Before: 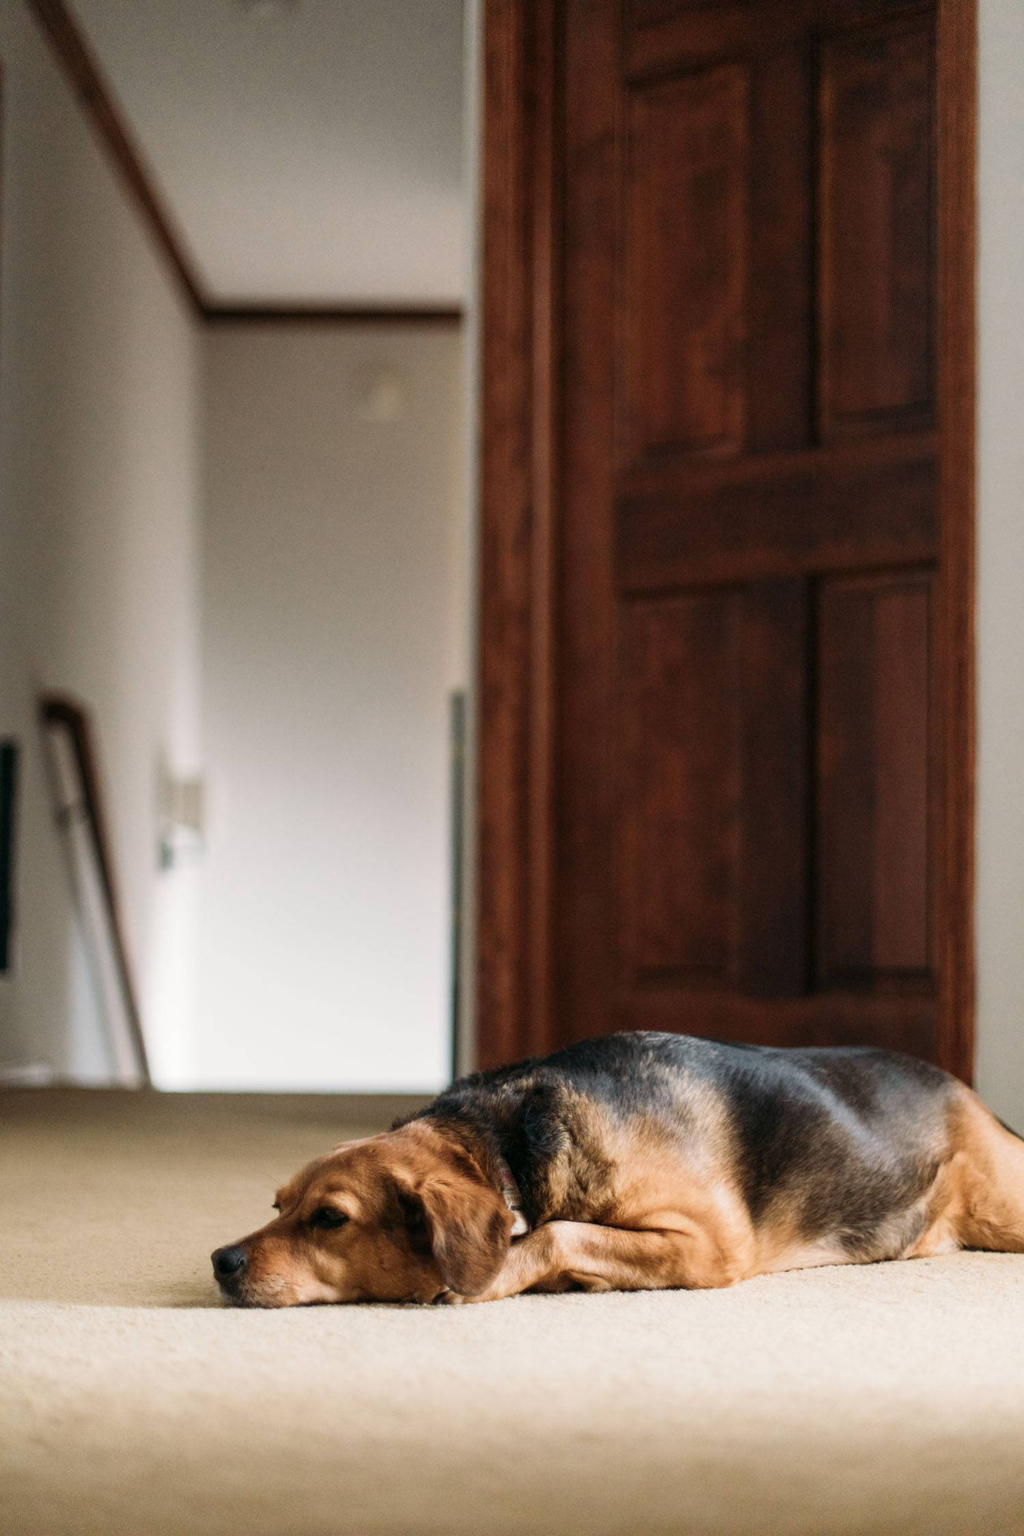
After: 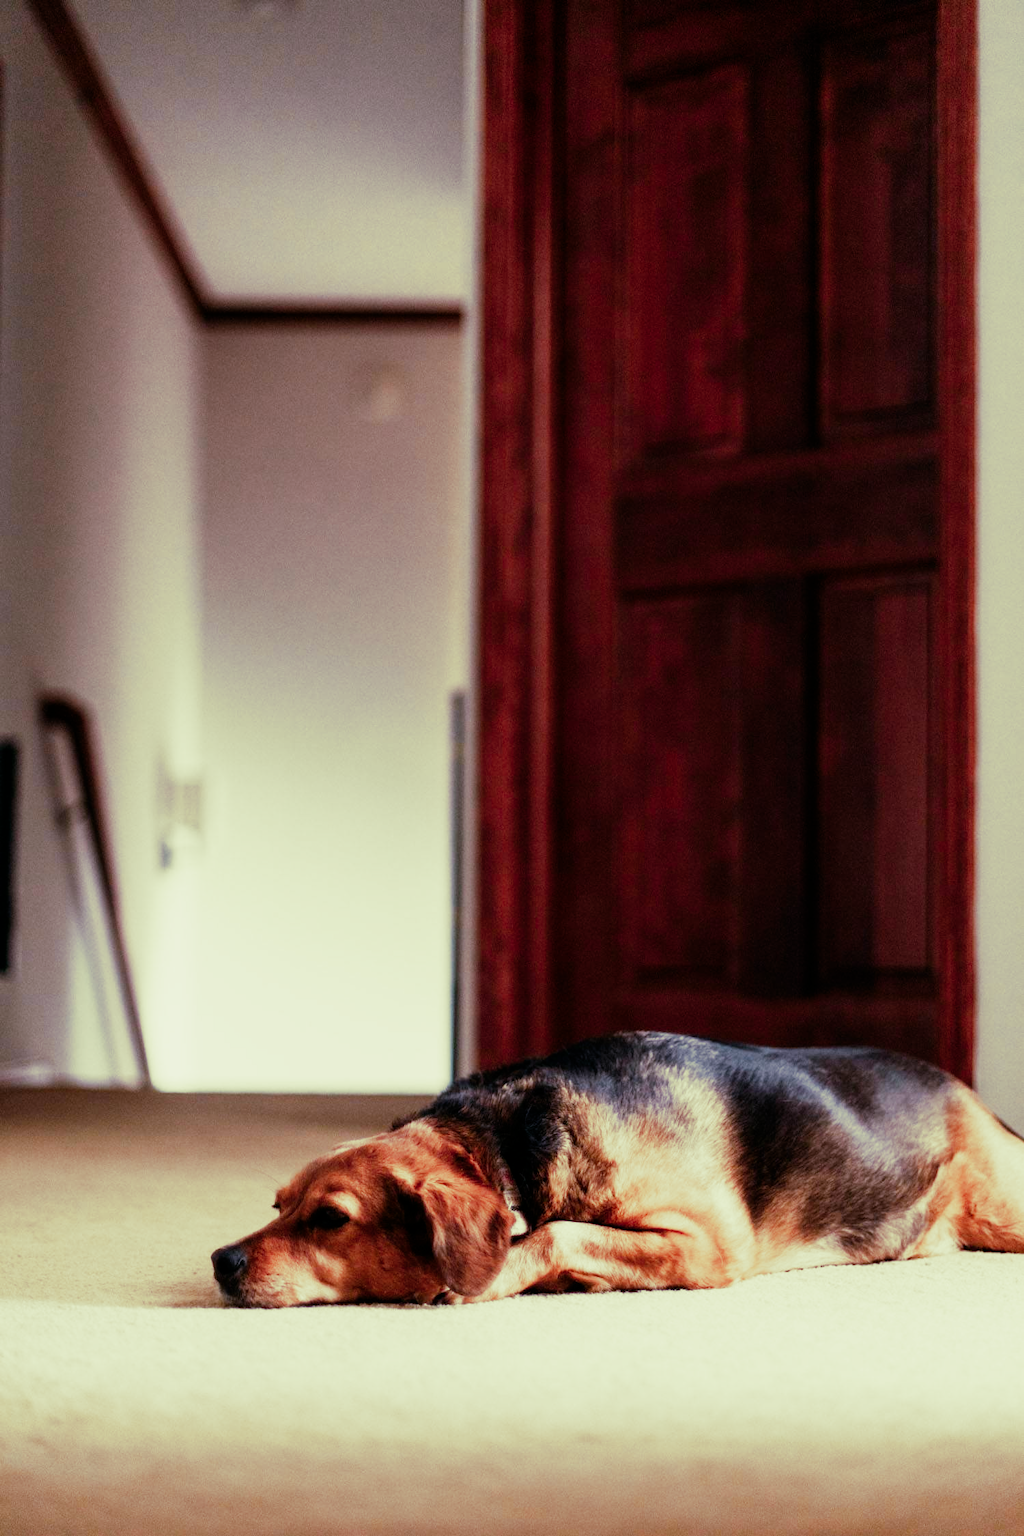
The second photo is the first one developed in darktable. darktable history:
white balance: red 1.066, blue 1.119
filmic rgb: black relative exposure -16 EV, white relative exposure 5.31 EV, hardness 5.9, contrast 1.25, preserve chrominance no, color science v5 (2021)
color zones: curves: ch1 [(0.239, 0.552) (0.75, 0.5)]; ch2 [(0.25, 0.462) (0.749, 0.457)], mix 25.94%
split-toning: shadows › hue 290.82°, shadows › saturation 0.34, highlights › saturation 0.38, balance 0, compress 50%
